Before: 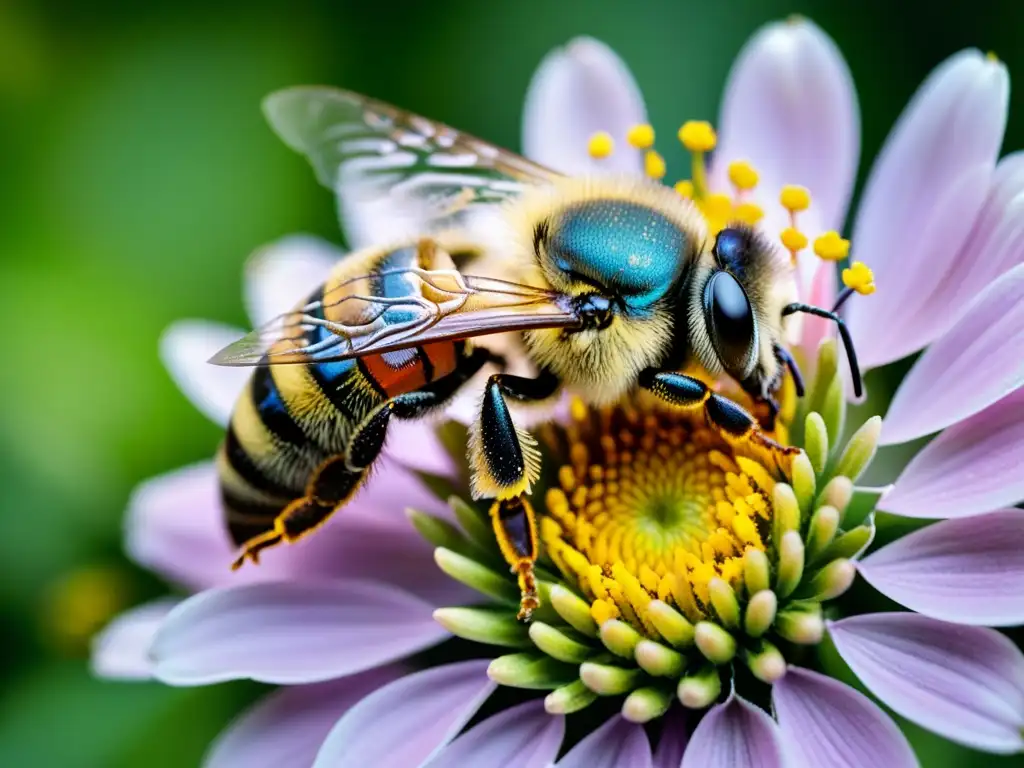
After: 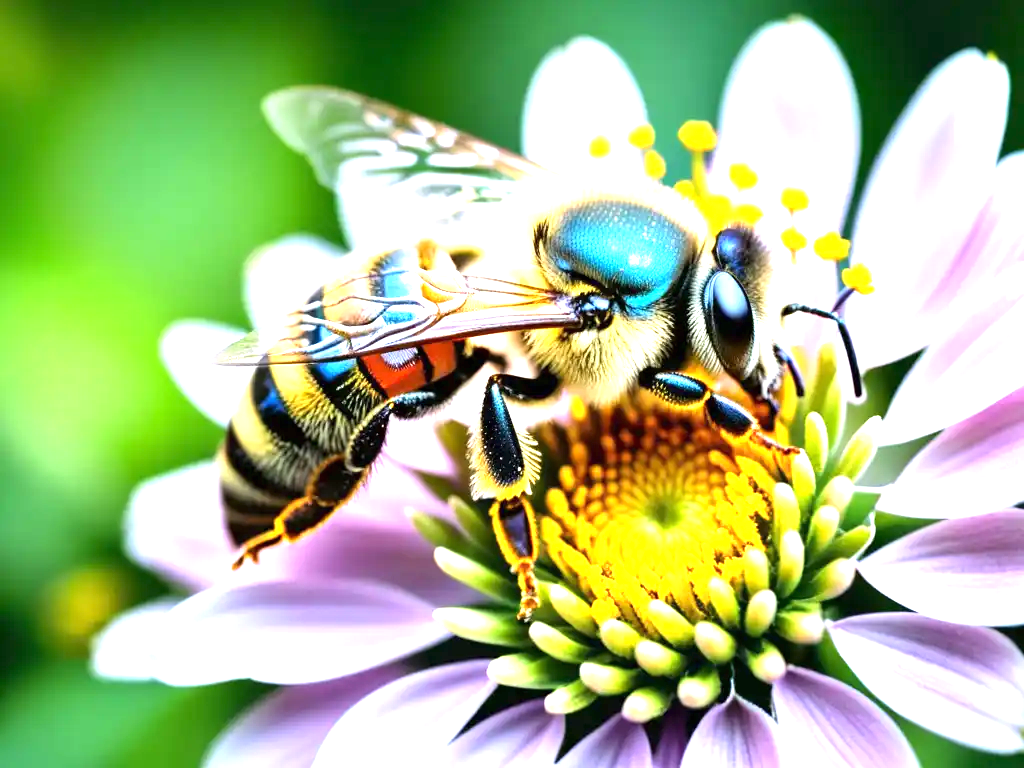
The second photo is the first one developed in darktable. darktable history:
exposure: black level correction 0, exposure 1.481 EV, compensate highlight preservation false
